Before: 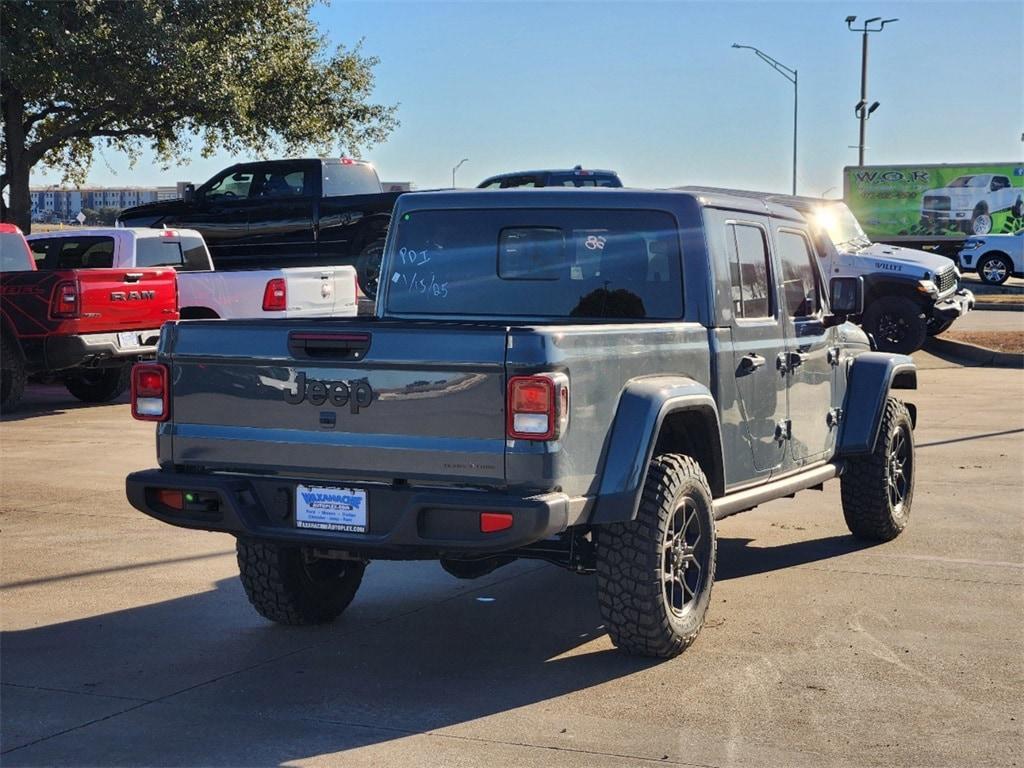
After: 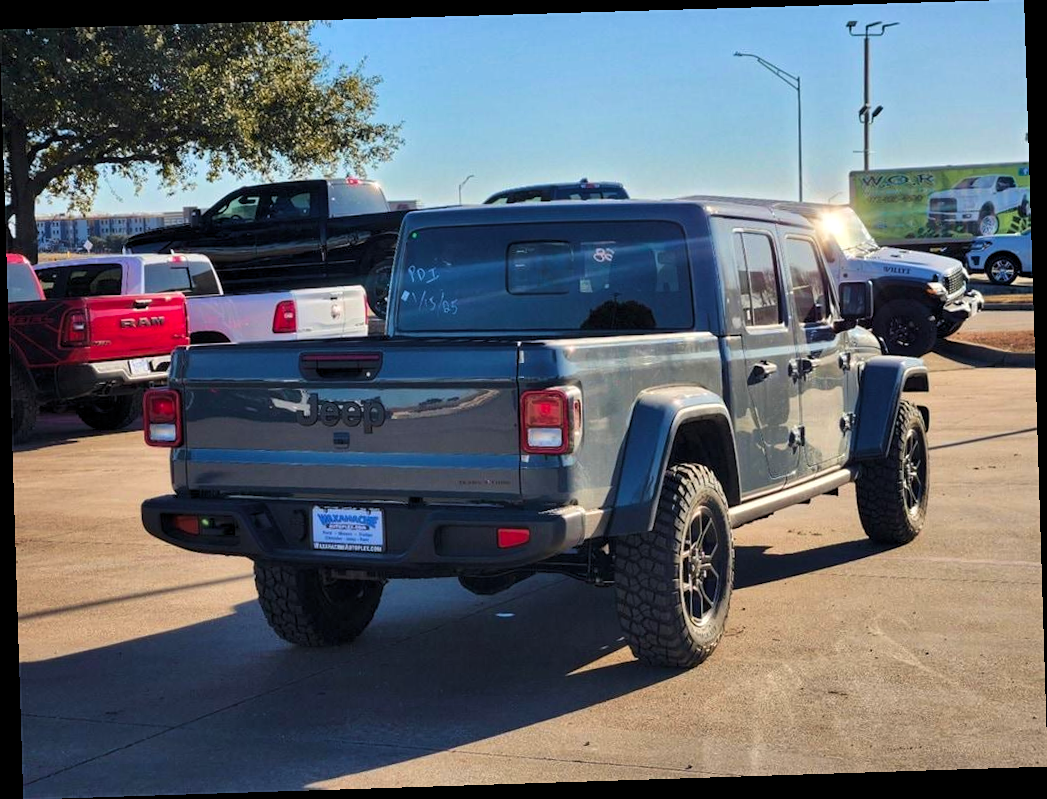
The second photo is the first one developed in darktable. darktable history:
velvia: on, module defaults
levels: levels [0.026, 0.507, 0.987]
color zones: curves: ch1 [(0.309, 0.524) (0.41, 0.329) (0.508, 0.509)]; ch2 [(0.25, 0.457) (0.75, 0.5)]
rotate and perspective: rotation -1.77°, lens shift (horizontal) 0.004, automatic cropping off
